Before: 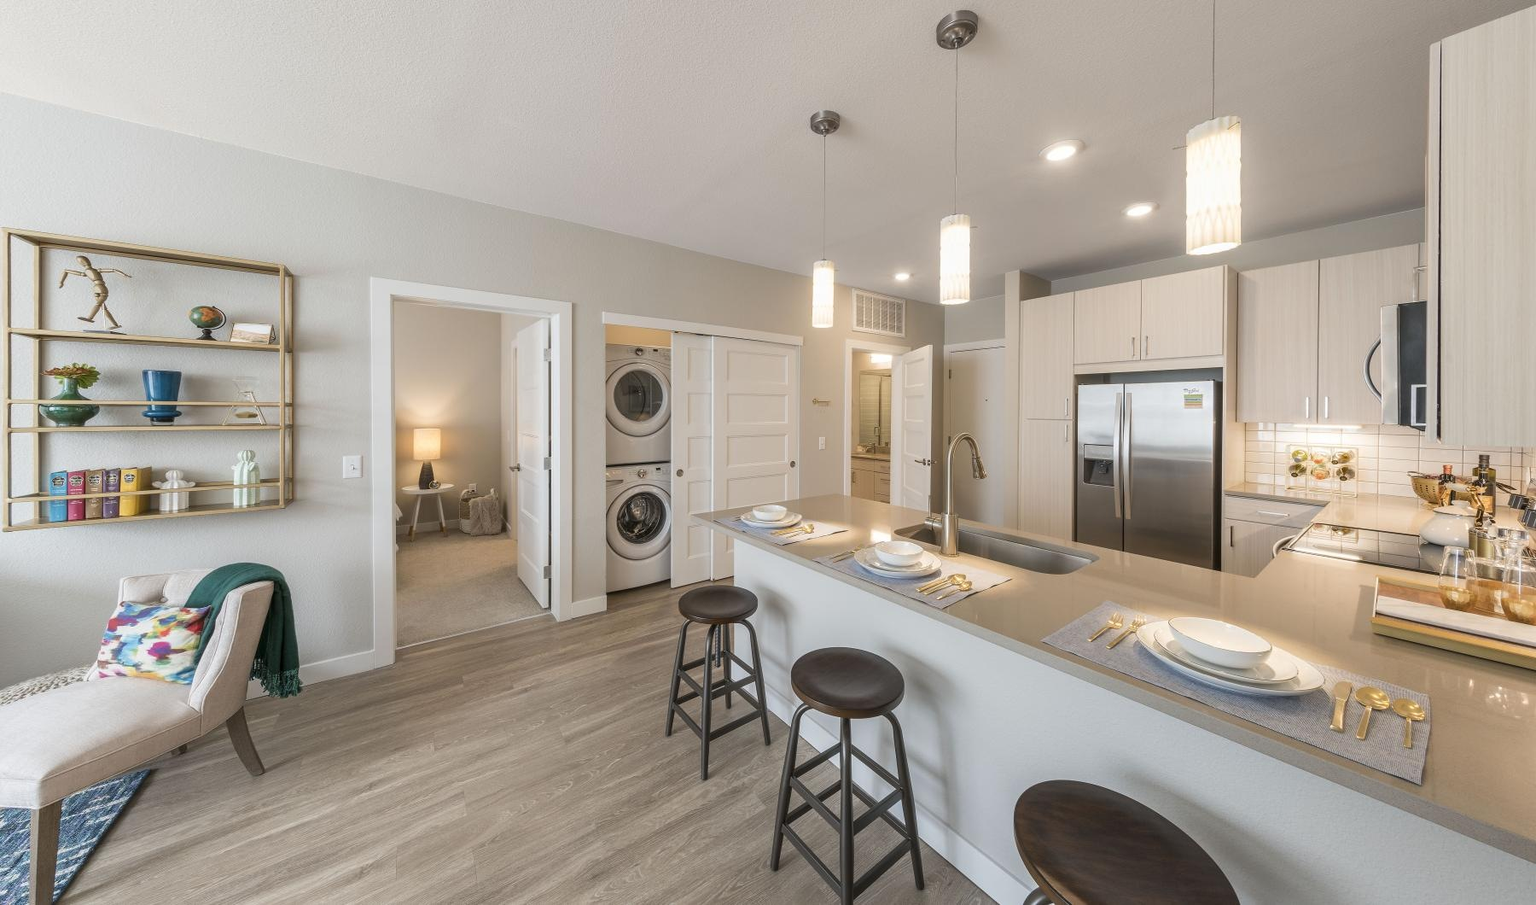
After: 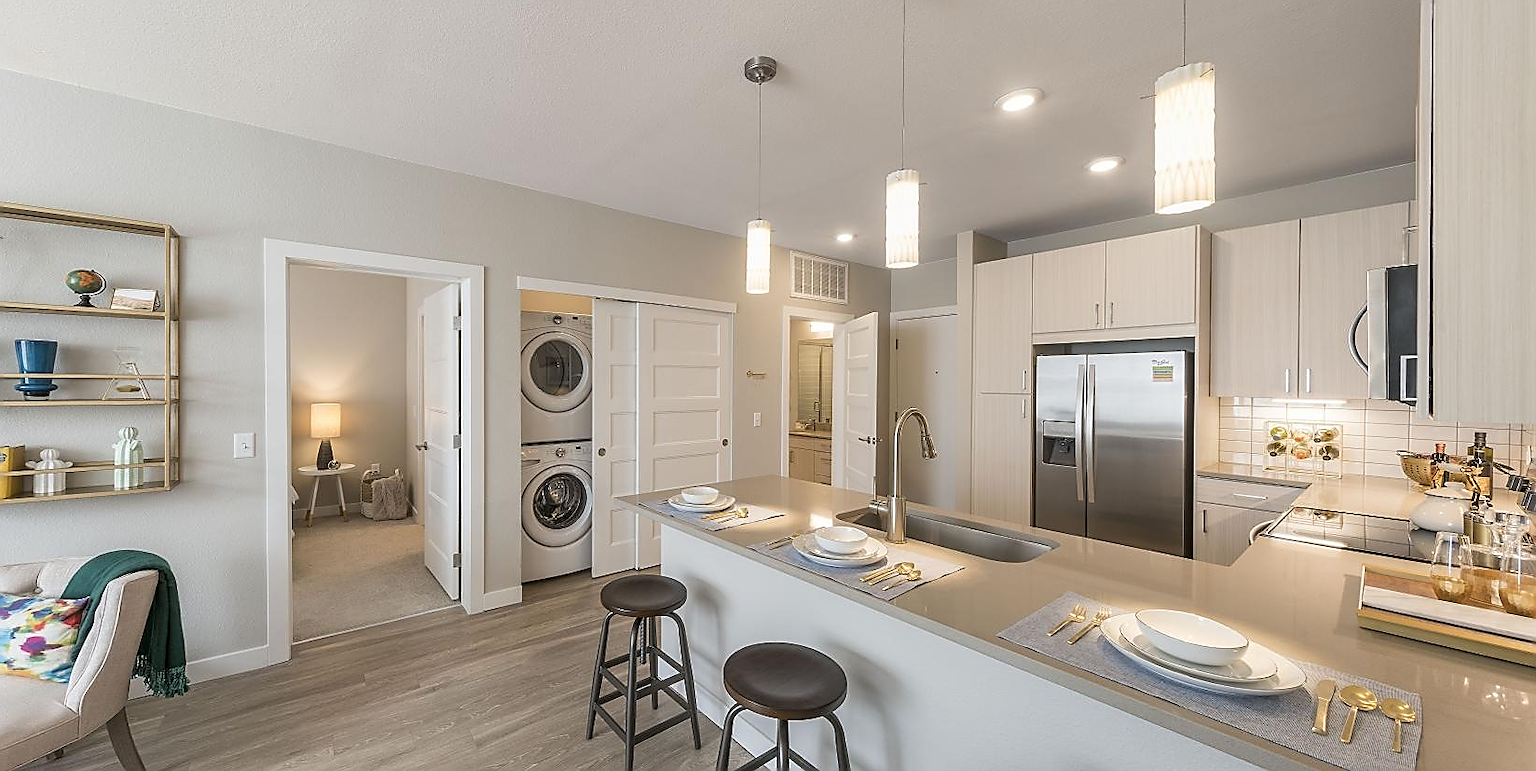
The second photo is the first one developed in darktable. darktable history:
crop: left 8.439%, top 6.589%, bottom 15.22%
sharpen: radius 1.404, amount 1.26, threshold 0.847
